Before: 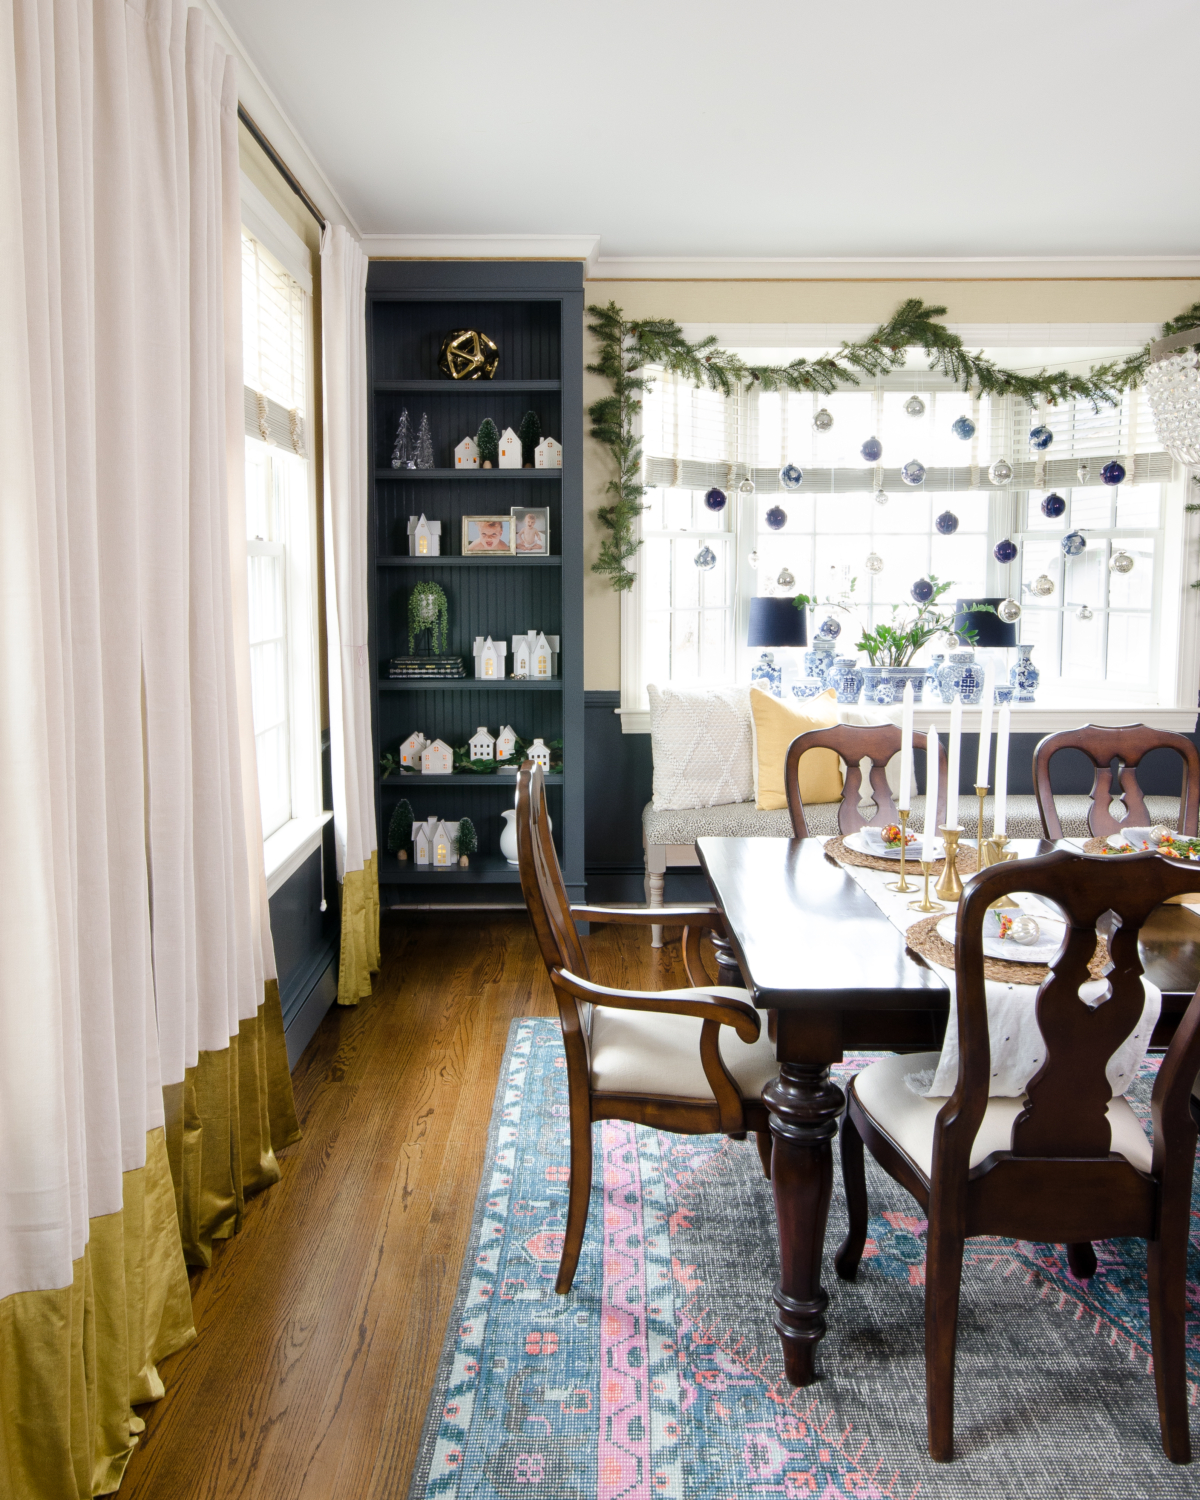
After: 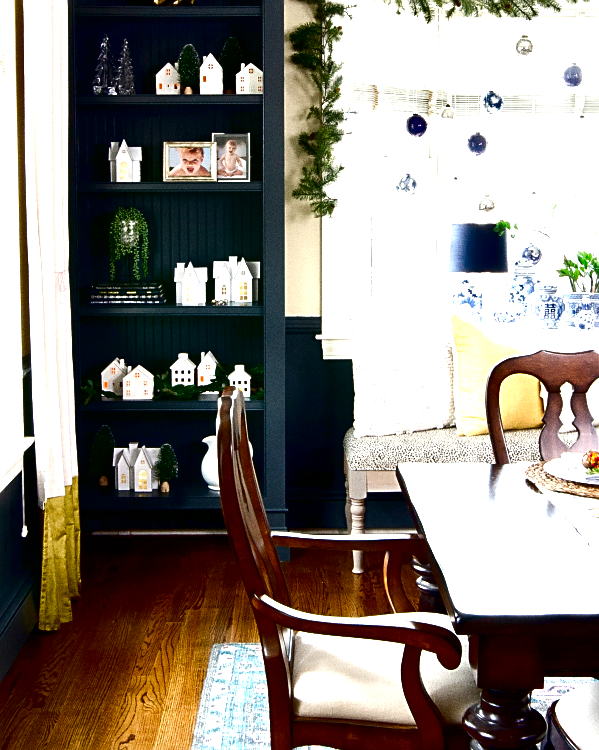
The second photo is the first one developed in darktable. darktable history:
crop: left 25%, top 25%, right 25%, bottom 25%
contrast brightness saturation: contrast 0.09, brightness -0.59, saturation 0.17
white balance: emerald 1
exposure: black level correction 0.01, exposure 1 EV, compensate highlight preservation false
grain: coarseness 0.47 ISO
sharpen: on, module defaults
